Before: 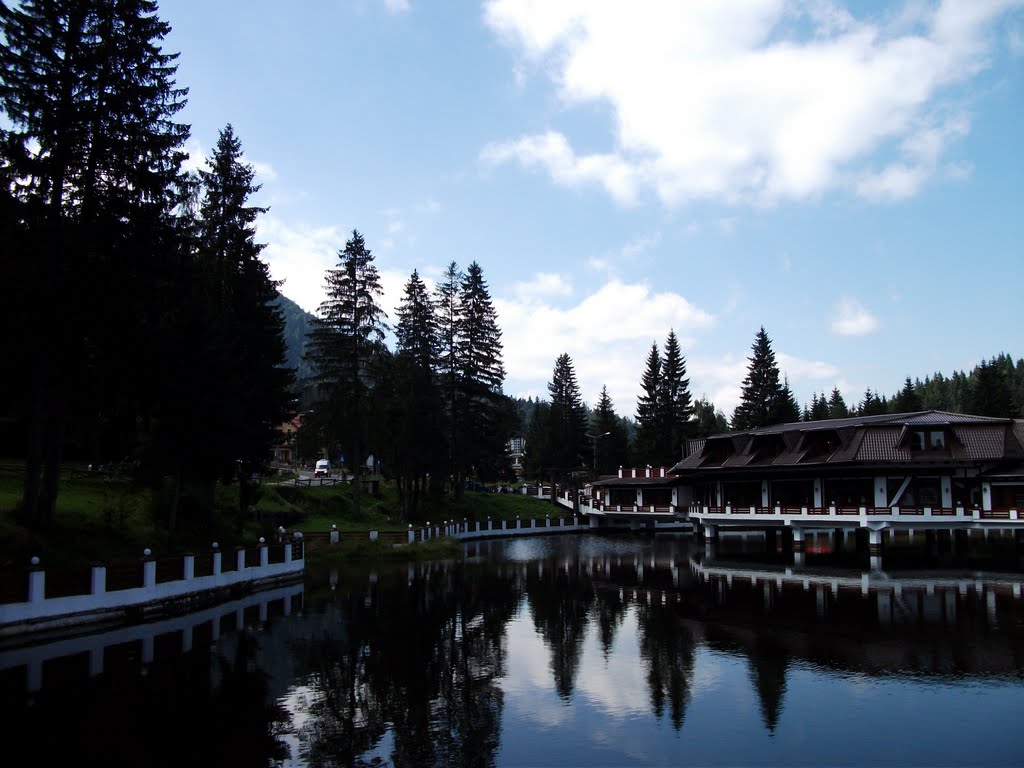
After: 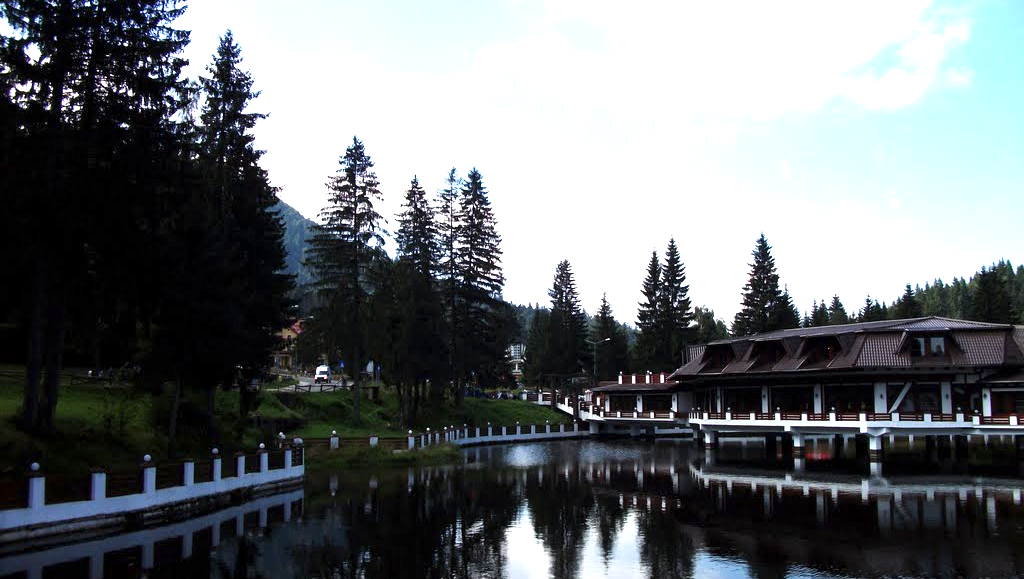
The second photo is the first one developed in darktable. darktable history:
exposure: exposure 1.134 EV, compensate highlight preservation false
crop and rotate: top 12.28%, bottom 12.239%
